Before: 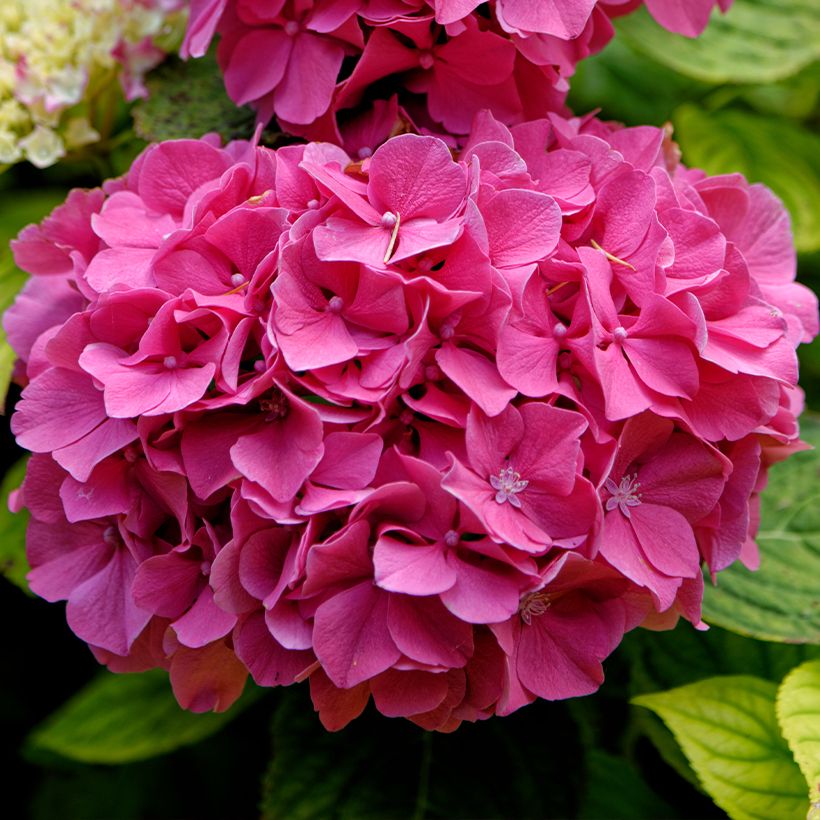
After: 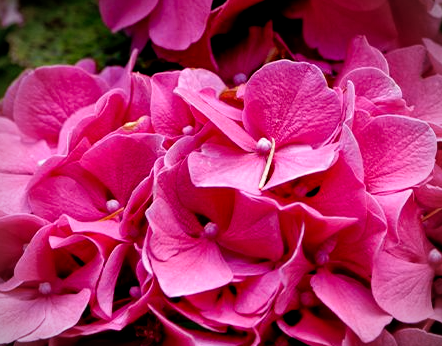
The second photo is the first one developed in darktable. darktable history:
crop: left 15.306%, top 9.065%, right 30.789%, bottom 48.638%
vignetting: unbound false
filmic rgb: black relative exposure -8.7 EV, white relative exposure 2.7 EV, threshold 3 EV, target black luminance 0%, hardness 6.25, latitude 75%, contrast 1.325, highlights saturation mix -5%, preserve chrominance no, color science v5 (2021), iterations of high-quality reconstruction 0, enable highlight reconstruction true
